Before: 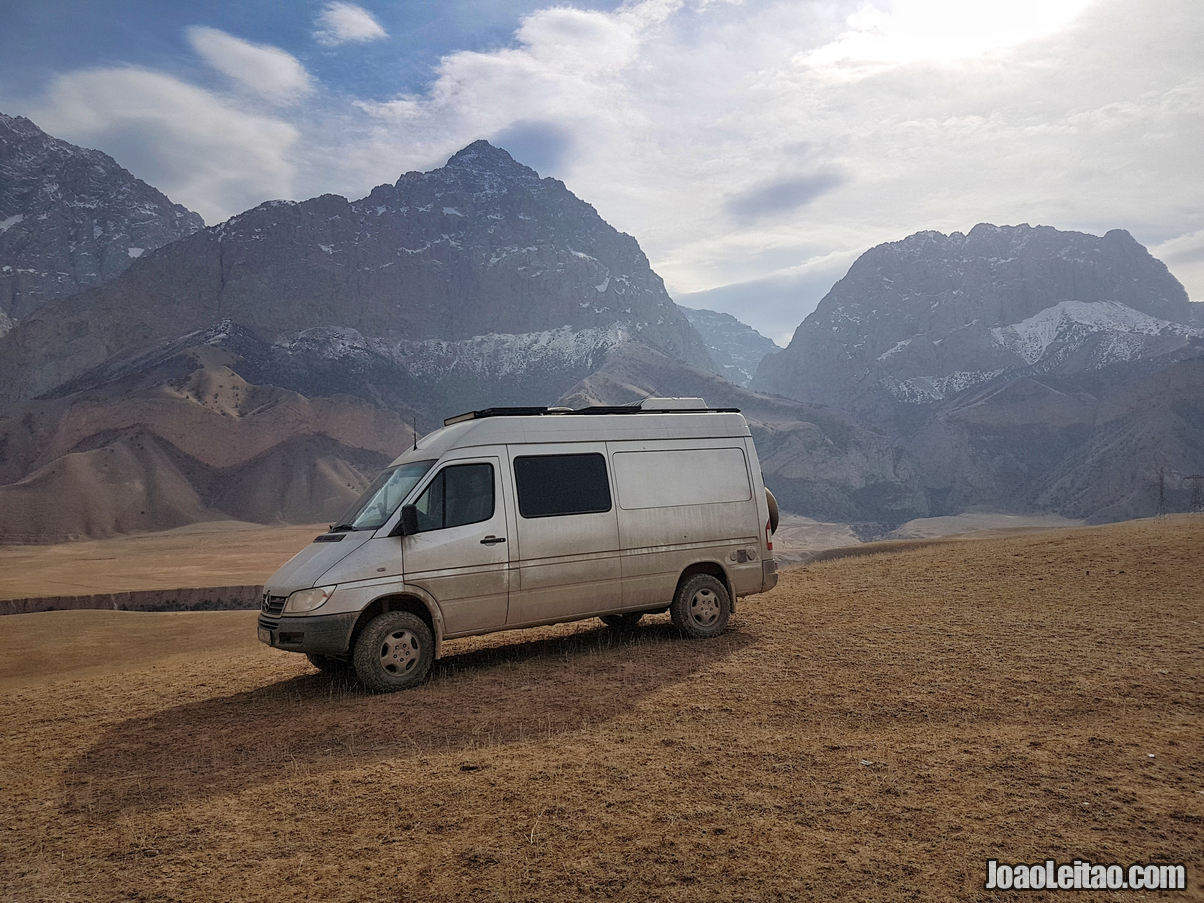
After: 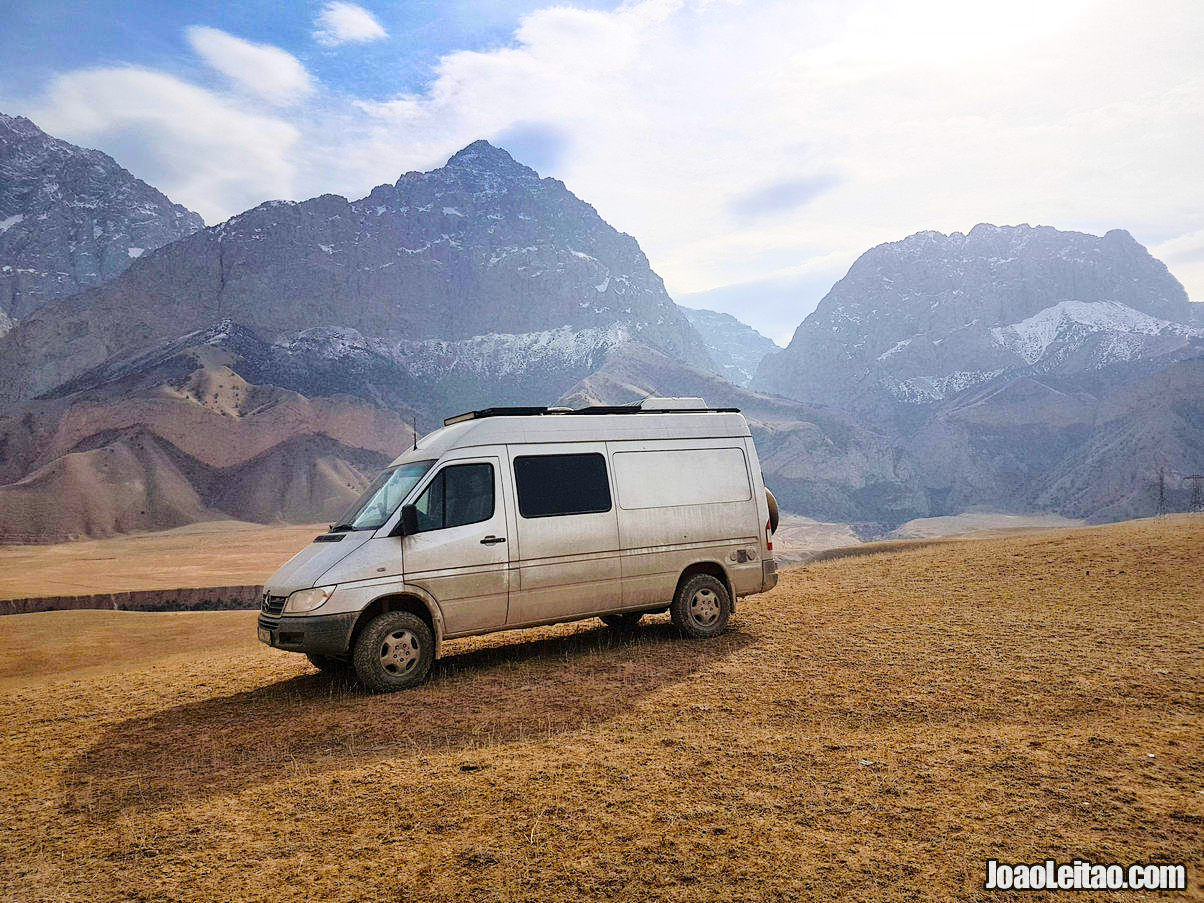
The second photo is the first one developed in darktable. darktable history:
color balance rgb: shadows lift › chroma 0.662%, shadows lift › hue 115.1°, linear chroma grading › global chroma 8.874%, perceptual saturation grading › global saturation 20%, perceptual saturation grading › highlights -50.419%, perceptual saturation grading › shadows 30.411%, global vibrance 9.222%
base curve: curves: ch0 [(0, 0) (0.028, 0.03) (0.121, 0.232) (0.46, 0.748) (0.859, 0.968) (1, 1)]
